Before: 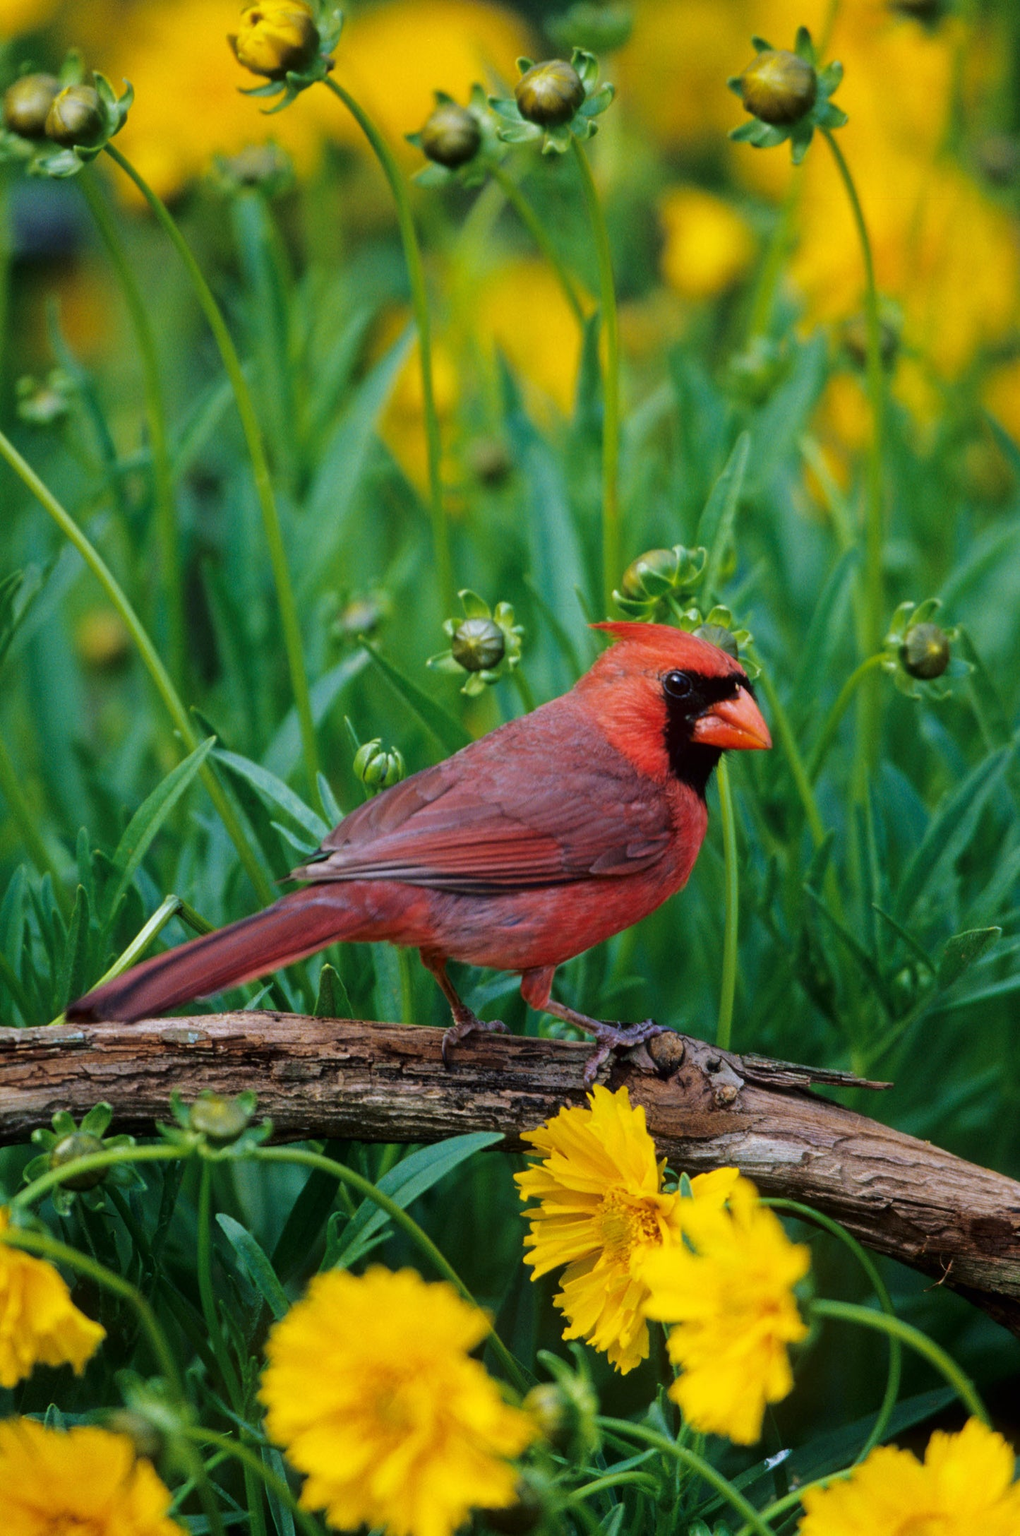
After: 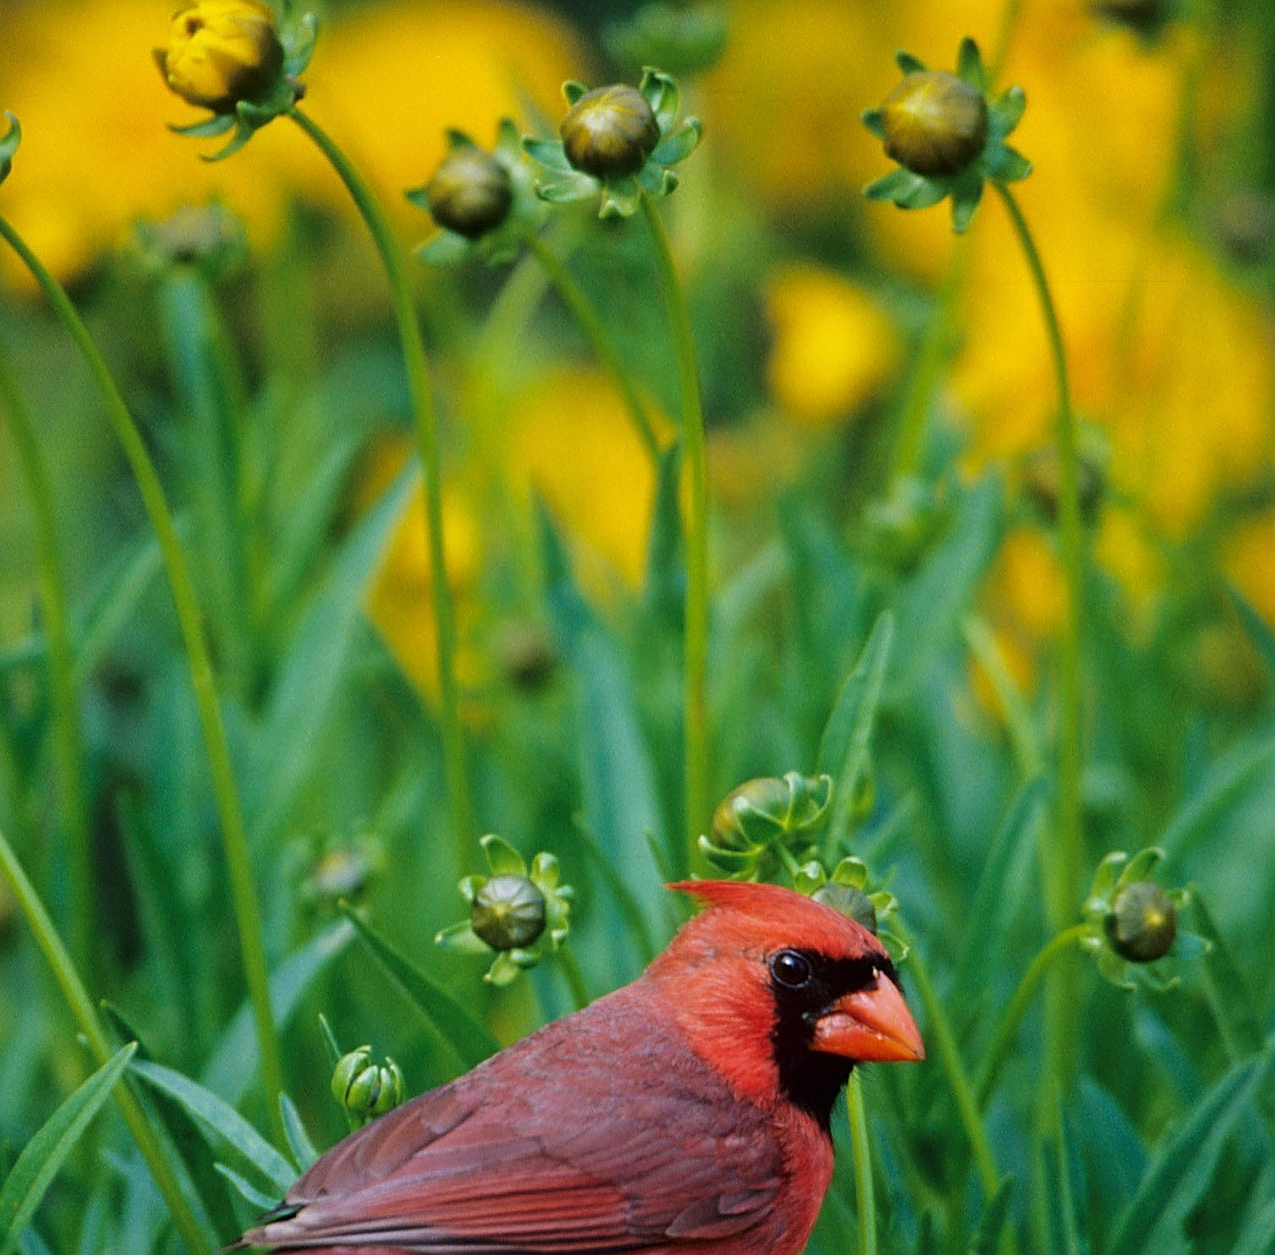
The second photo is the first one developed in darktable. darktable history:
crop and rotate: left 11.701%, bottom 42.264%
sharpen: amount 0.495
